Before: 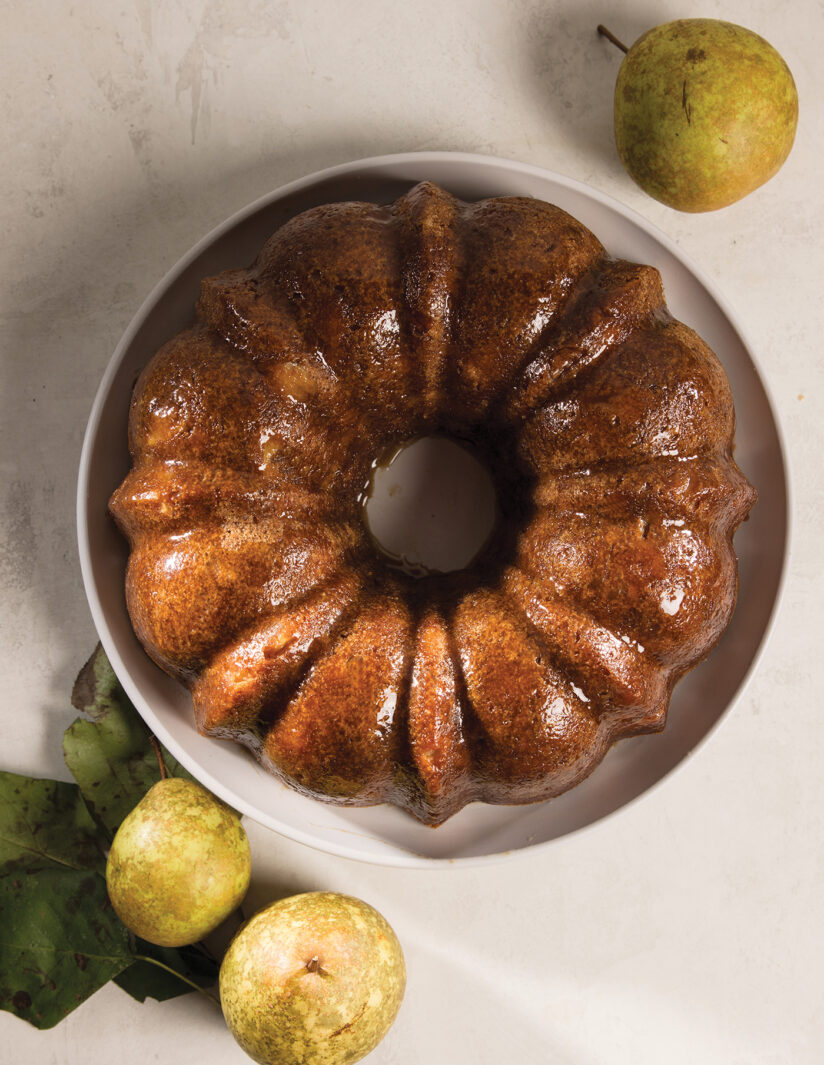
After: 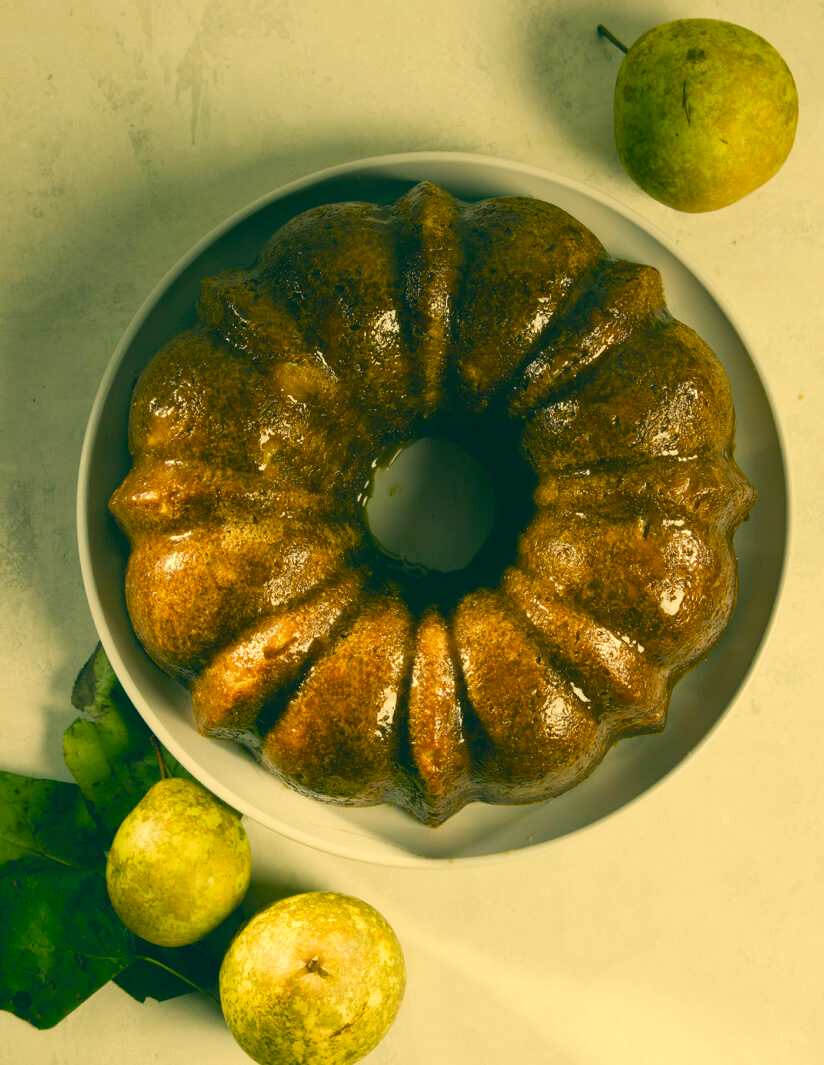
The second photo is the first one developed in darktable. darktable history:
color balance rgb: shadows lift › chroma 3%, shadows lift › hue 280.8°, power › hue 330°, highlights gain › chroma 3%, highlights gain › hue 75.6°, global offset › luminance 0.7%, perceptual saturation grading › global saturation 20%, perceptual saturation grading › highlights -25%, perceptual saturation grading › shadows 50%, global vibrance 20.33%
color correction: highlights a* 1.83, highlights b* 34.02, shadows a* -36.68, shadows b* -5.48
